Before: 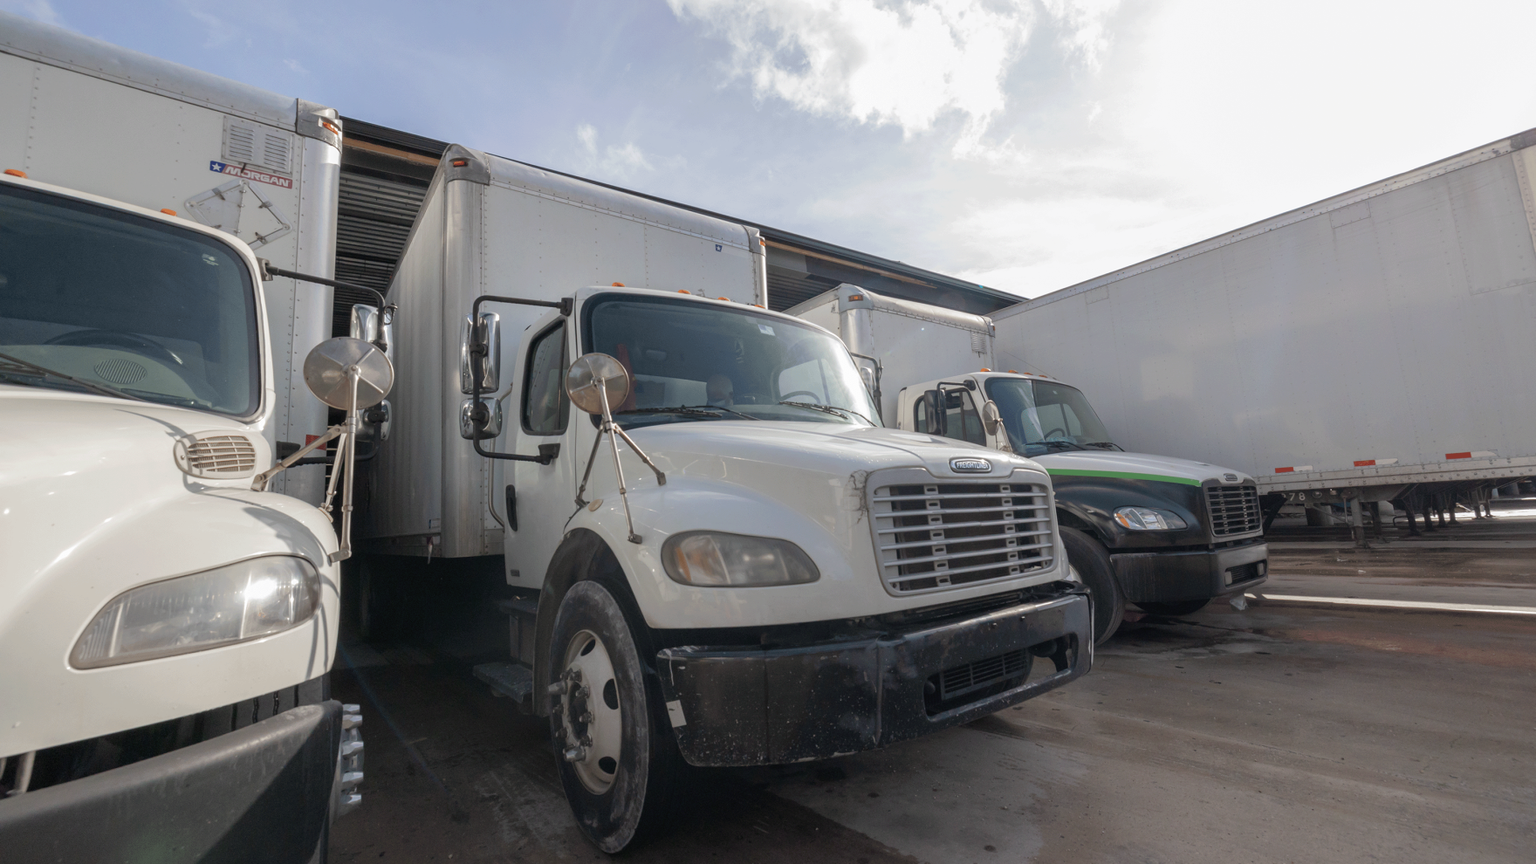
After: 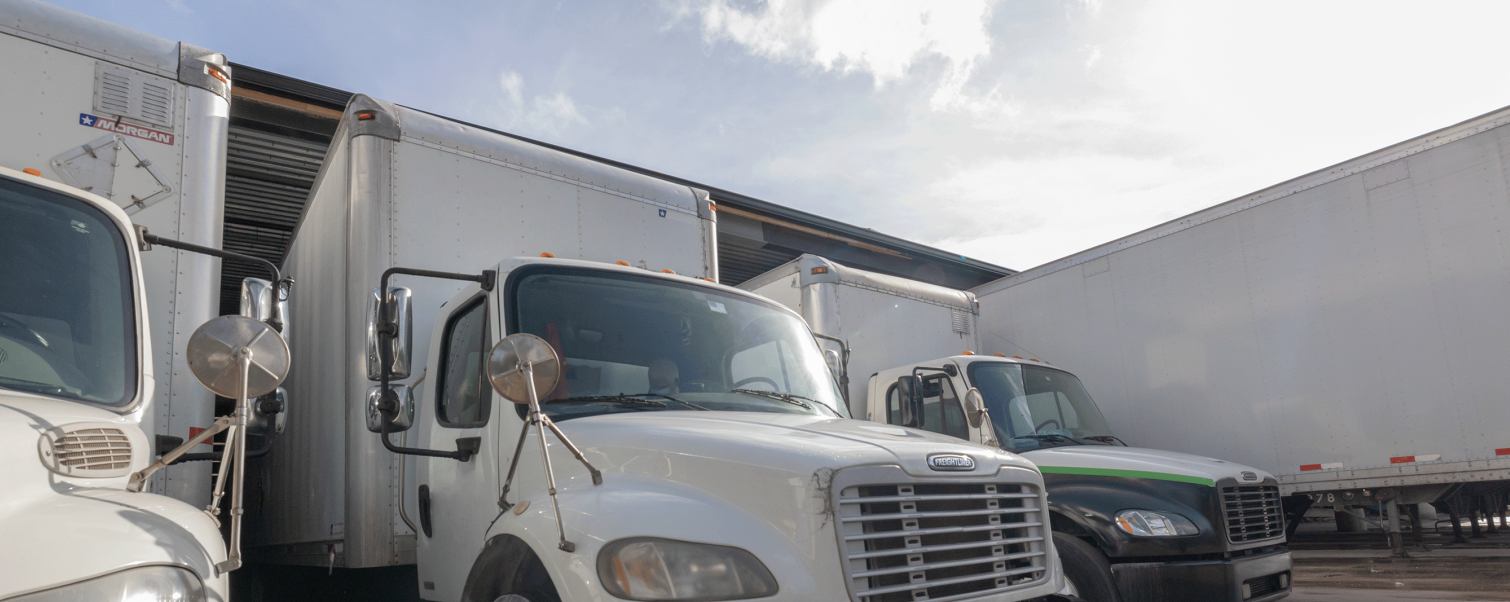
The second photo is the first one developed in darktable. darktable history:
crop and rotate: left 9.237%, top 7.252%, right 4.946%, bottom 31.896%
